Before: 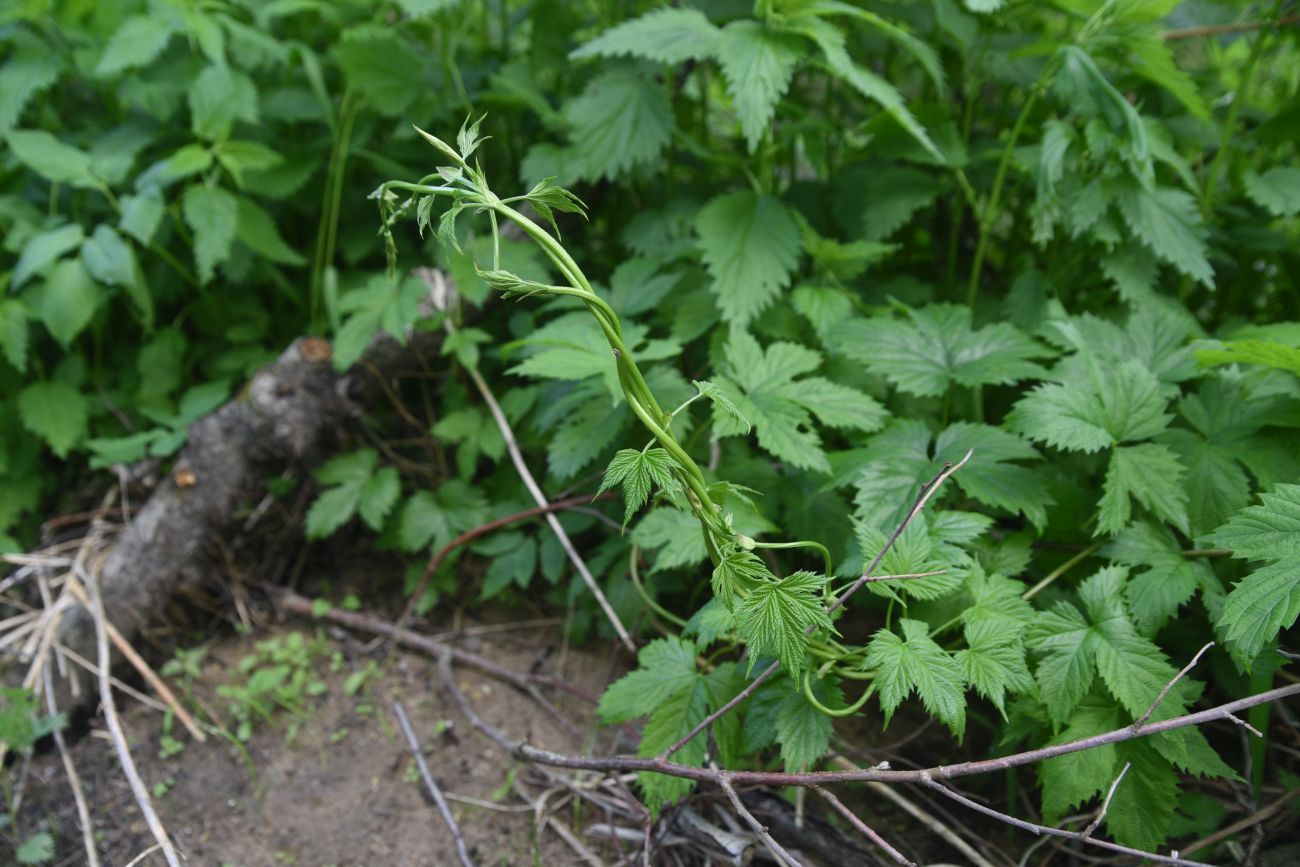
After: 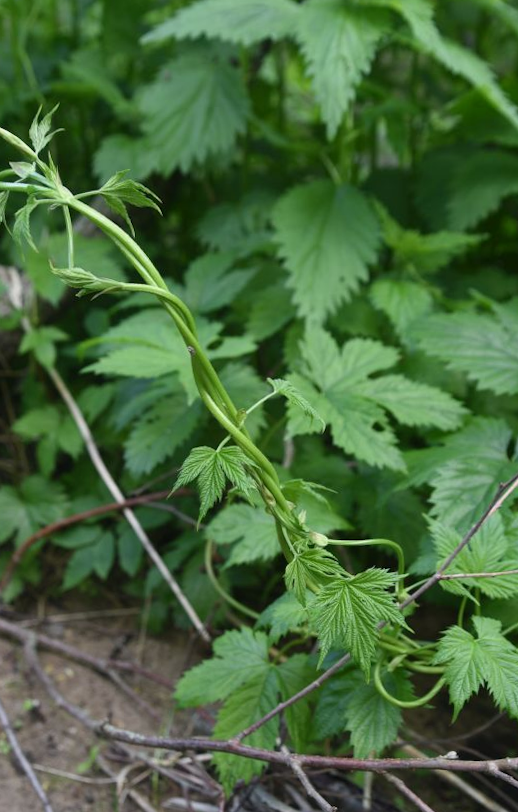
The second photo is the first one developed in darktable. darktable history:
crop: left 28.583%, right 29.231%
rotate and perspective: rotation 0.062°, lens shift (vertical) 0.115, lens shift (horizontal) -0.133, crop left 0.047, crop right 0.94, crop top 0.061, crop bottom 0.94
